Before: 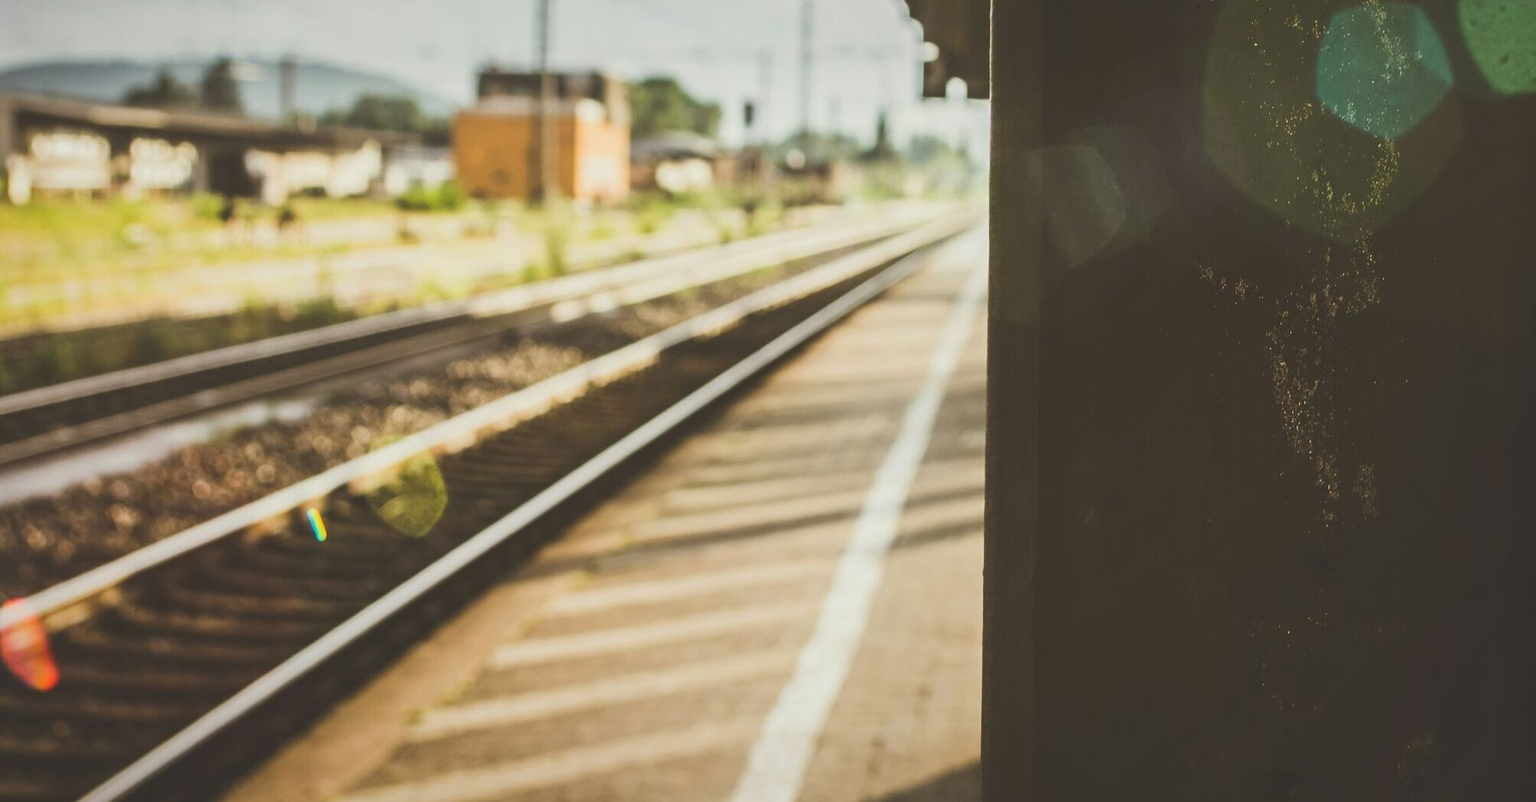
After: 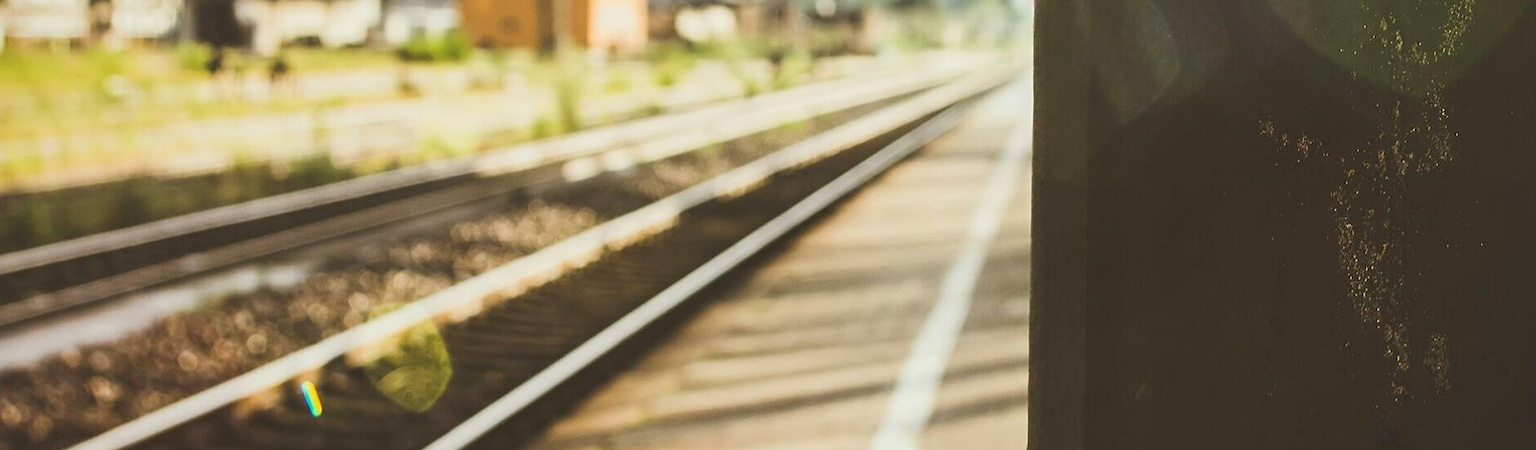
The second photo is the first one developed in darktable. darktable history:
exposure: black level correction 0.007, exposure 0.093 EV, compensate highlight preservation false
crop: left 1.744%, top 19.225%, right 5.069%, bottom 28.357%
sharpen: amount 0.2
